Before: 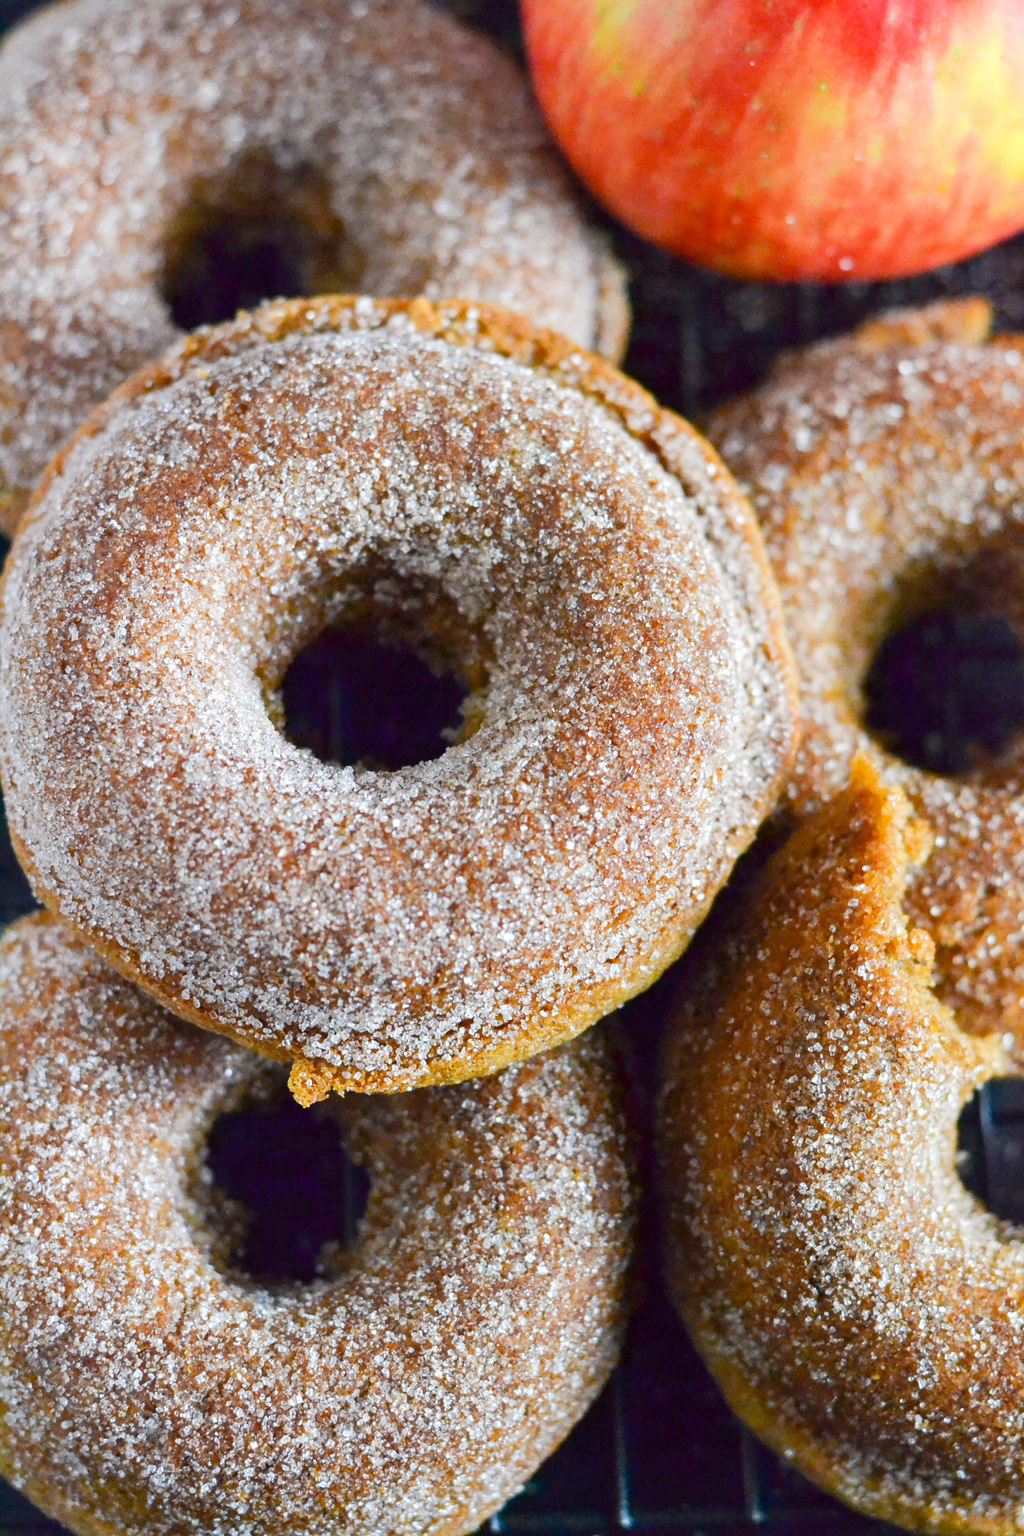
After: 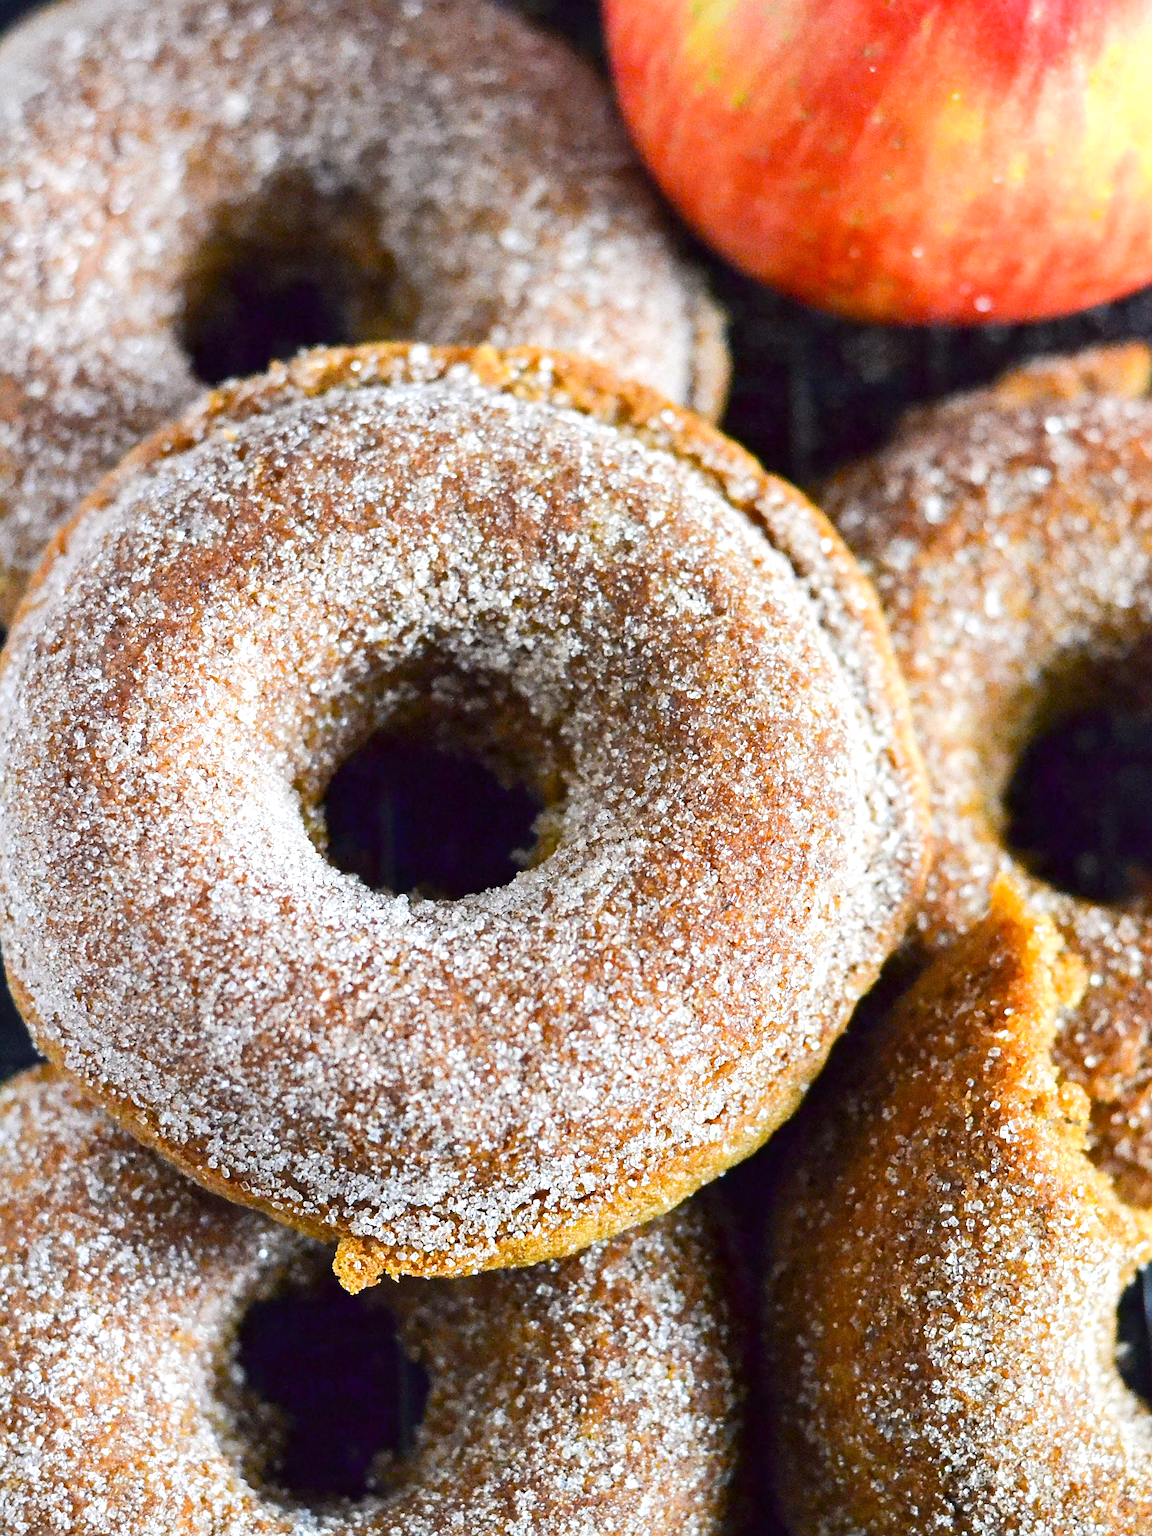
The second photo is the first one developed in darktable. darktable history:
crop and rotate: angle 0.2°, left 0.275%, right 3.127%, bottom 14.18%
sharpen: on, module defaults
tone equalizer: -8 EV -0.417 EV, -7 EV -0.389 EV, -6 EV -0.333 EV, -5 EV -0.222 EV, -3 EV 0.222 EV, -2 EV 0.333 EV, -1 EV 0.389 EV, +0 EV 0.417 EV, edges refinement/feathering 500, mask exposure compensation -1.57 EV, preserve details no
